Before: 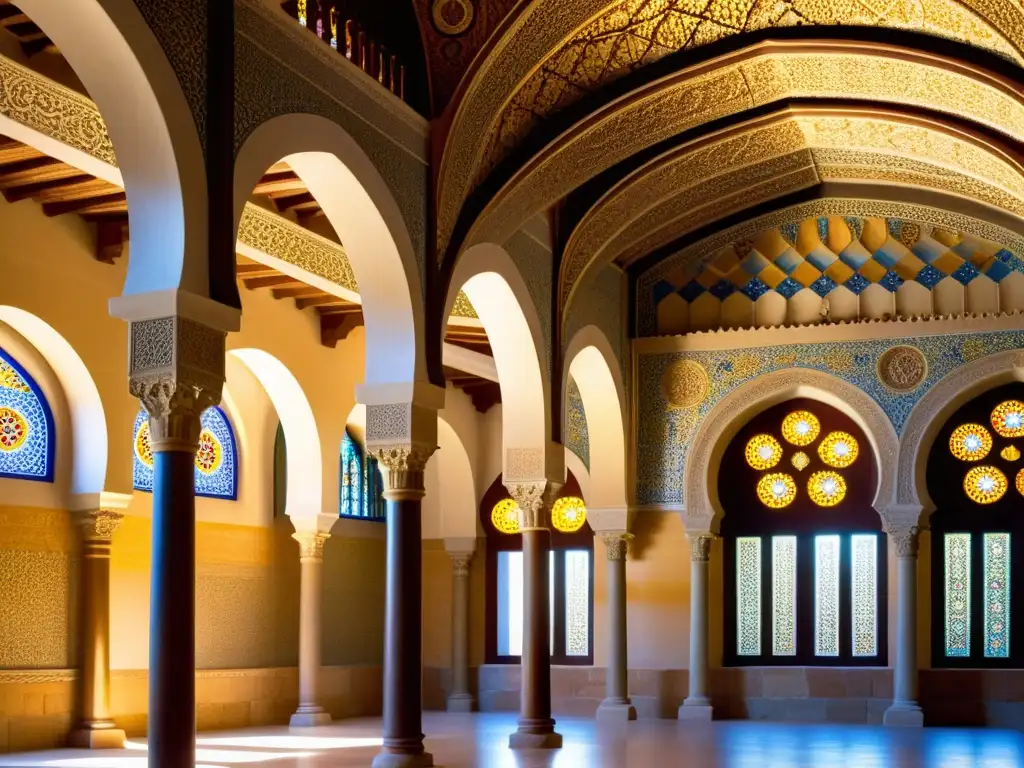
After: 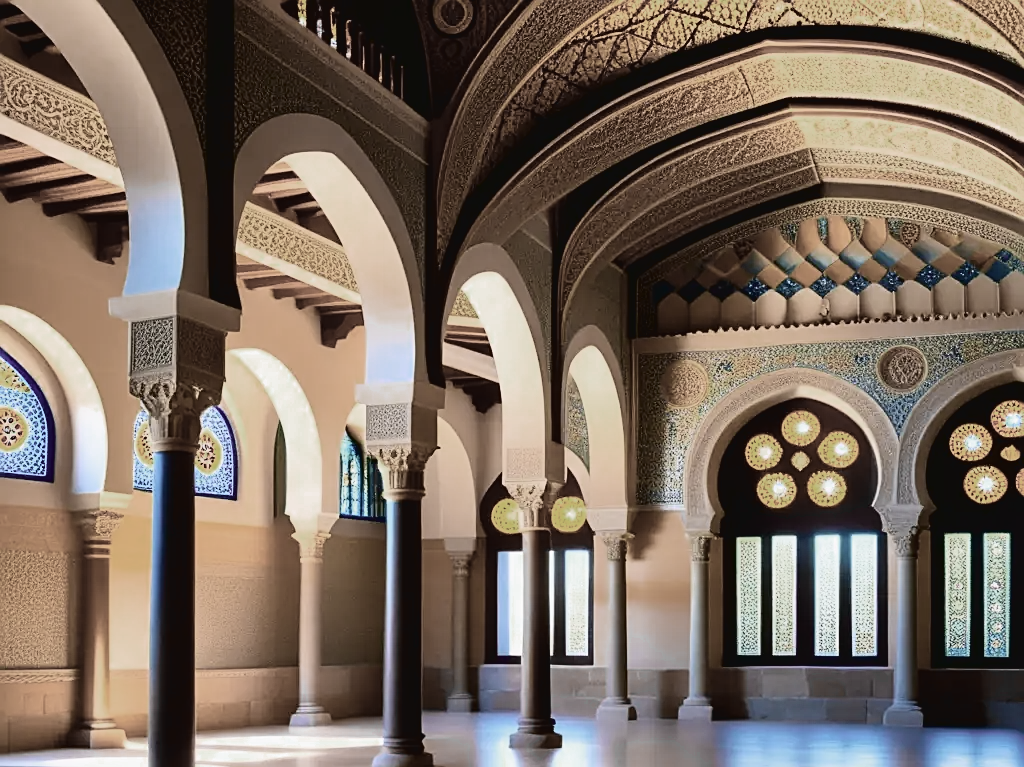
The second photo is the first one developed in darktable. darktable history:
color zones: curves: ch0 [(0, 0.487) (0.241, 0.395) (0.434, 0.373) (0.658, 0.412) (0.838, 0.487)]; ch1 [(0, 0) (0.053, 0.053) (0.211, 0.202) (0.579, 0.259) (0.781, 0.241)]
sharpen: on, module defaults
tone curve: curves: ch0 [(0.003, 0.032) (0.037, 0.037) (0.142, 0.117) (0.279, 0.311) (0.405, 0.49) (0.526, 0.651) (0.722, 0.857) (0.875, 0.946) (1, 0.98)]; ch1 [(0, 0) (0.305, 0.325) (0.453, 0.437) (0.482, 0.474) (0.501, 0.498) (0.515, 0.523) (0.559, 0.591) (0.6, 0.643) (0.656, 0.707) (1, 1)]; ch2 [(0, 0) (0.323, 0.277) (0.424, 0.396) (0.479, 0.484) (0.499, 0.502) (0.515, 0.537) (0.573, 0.602) (0.653, 0.675) (0.75, 0.756) (1, 1)], color space Lab, independent channels, preserve colors none
crop: bottom 0.076%
